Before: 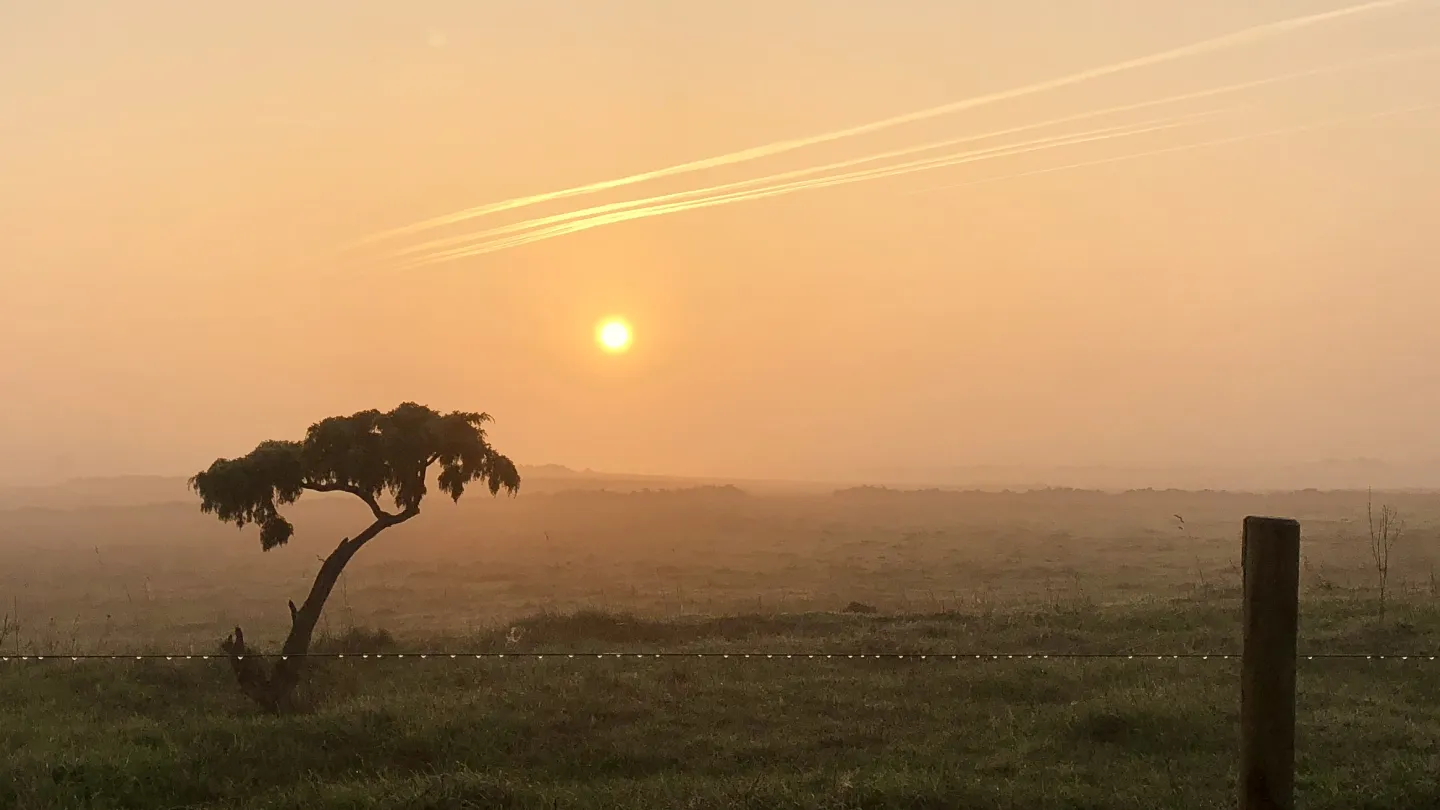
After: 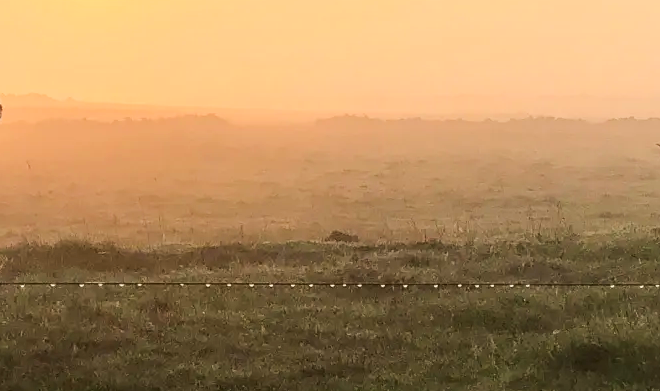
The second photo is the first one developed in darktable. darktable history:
crop: left 35.976%, top 45.819%, right 18.162%, bottom 5.807%
base curve: curves: ch0 [(0, 0) (0.025, 0.046) (0.112, 0.277) (0.467, 0.74) (0.814, 0.929) (1, 0.942)]
